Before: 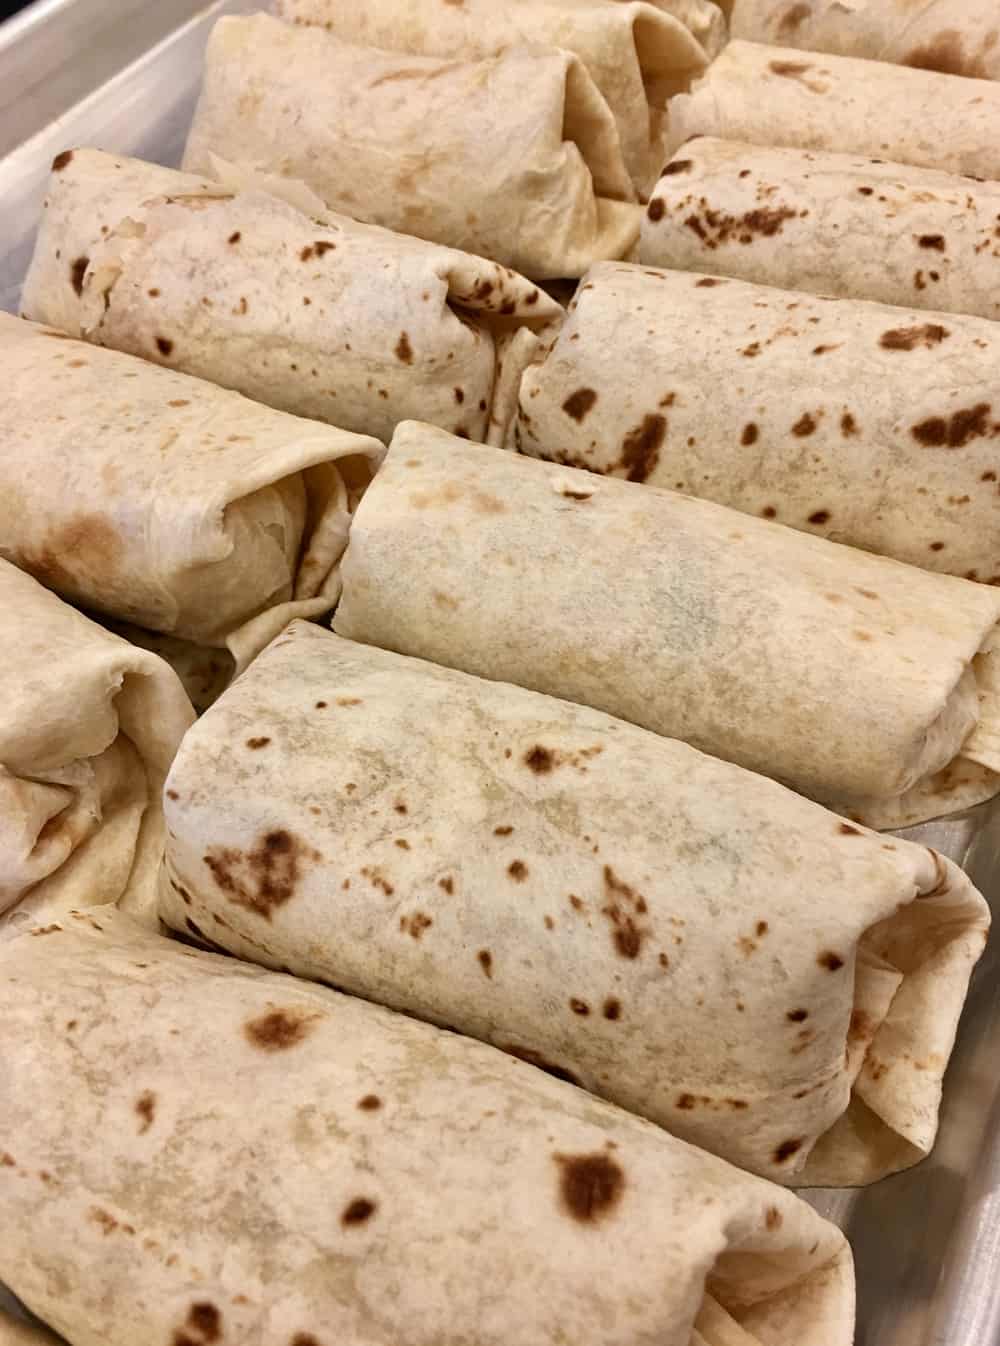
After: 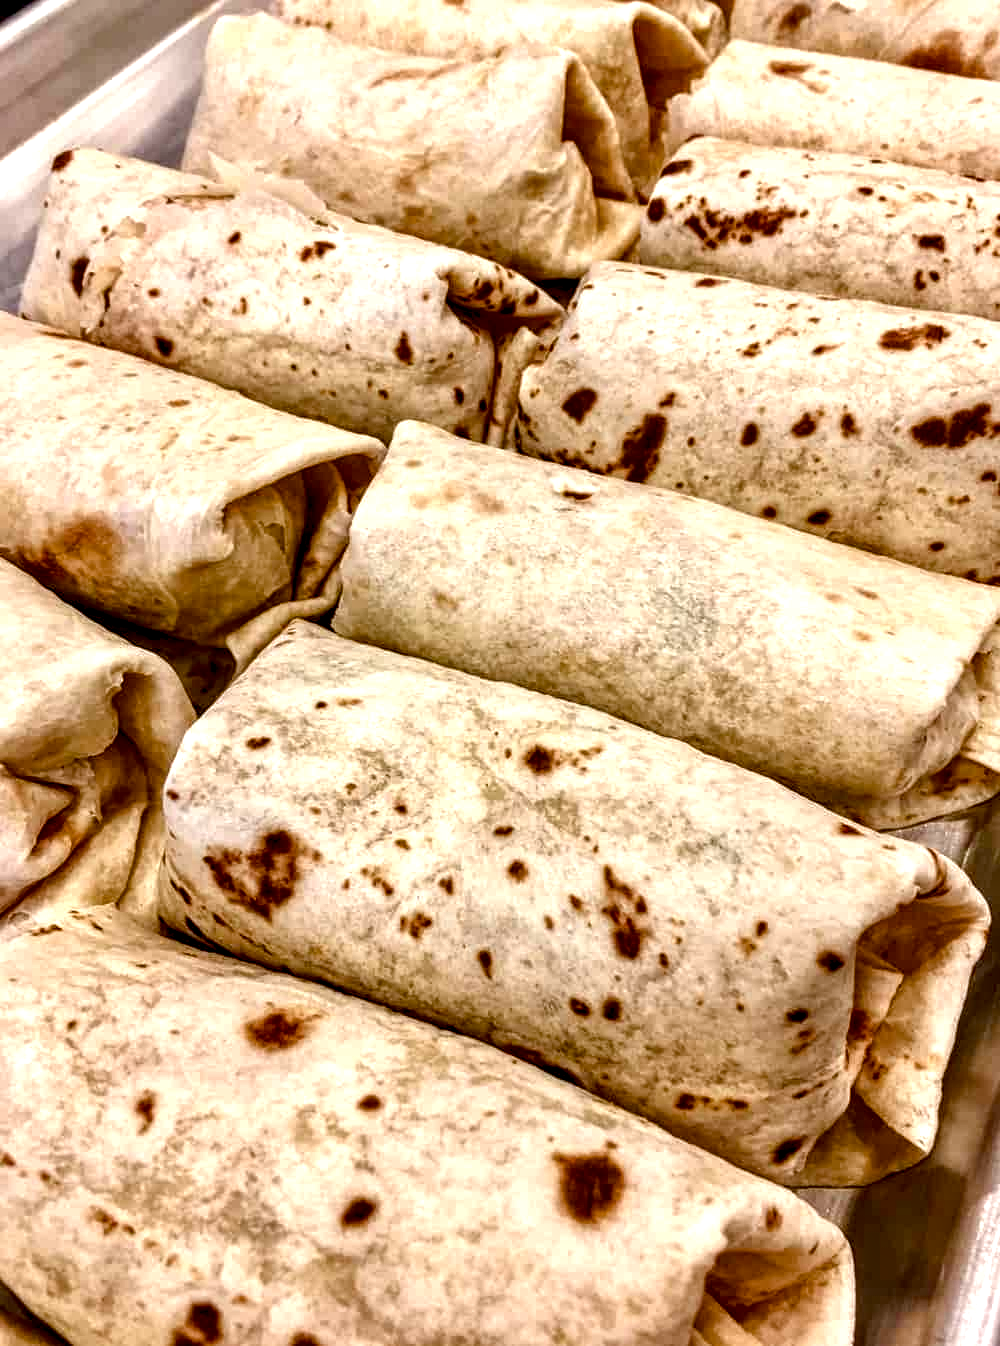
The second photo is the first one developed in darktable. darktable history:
local contrast: highlights 20%, detail 197%
color balance rgb: perceptual saturation grading › global saturation 25%, perceptual saturation grading › highlights -50%, perceptual saturation grading › shadows 30%, perceptual brilliance grading › global brilliance 12%, global vibrance 20%
